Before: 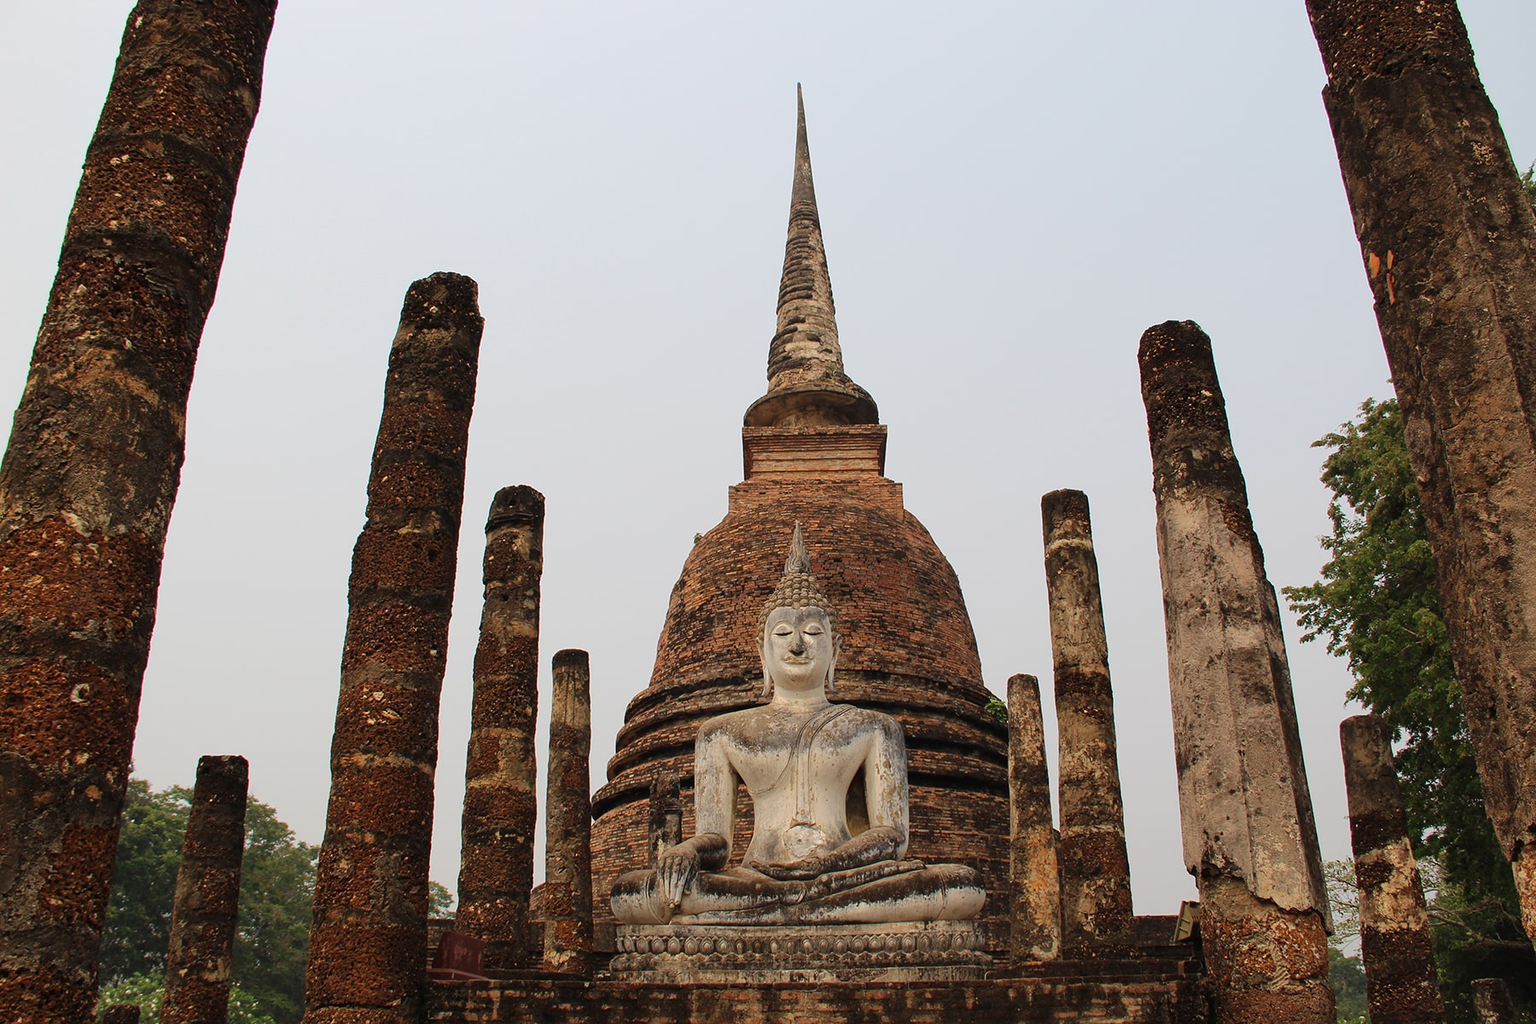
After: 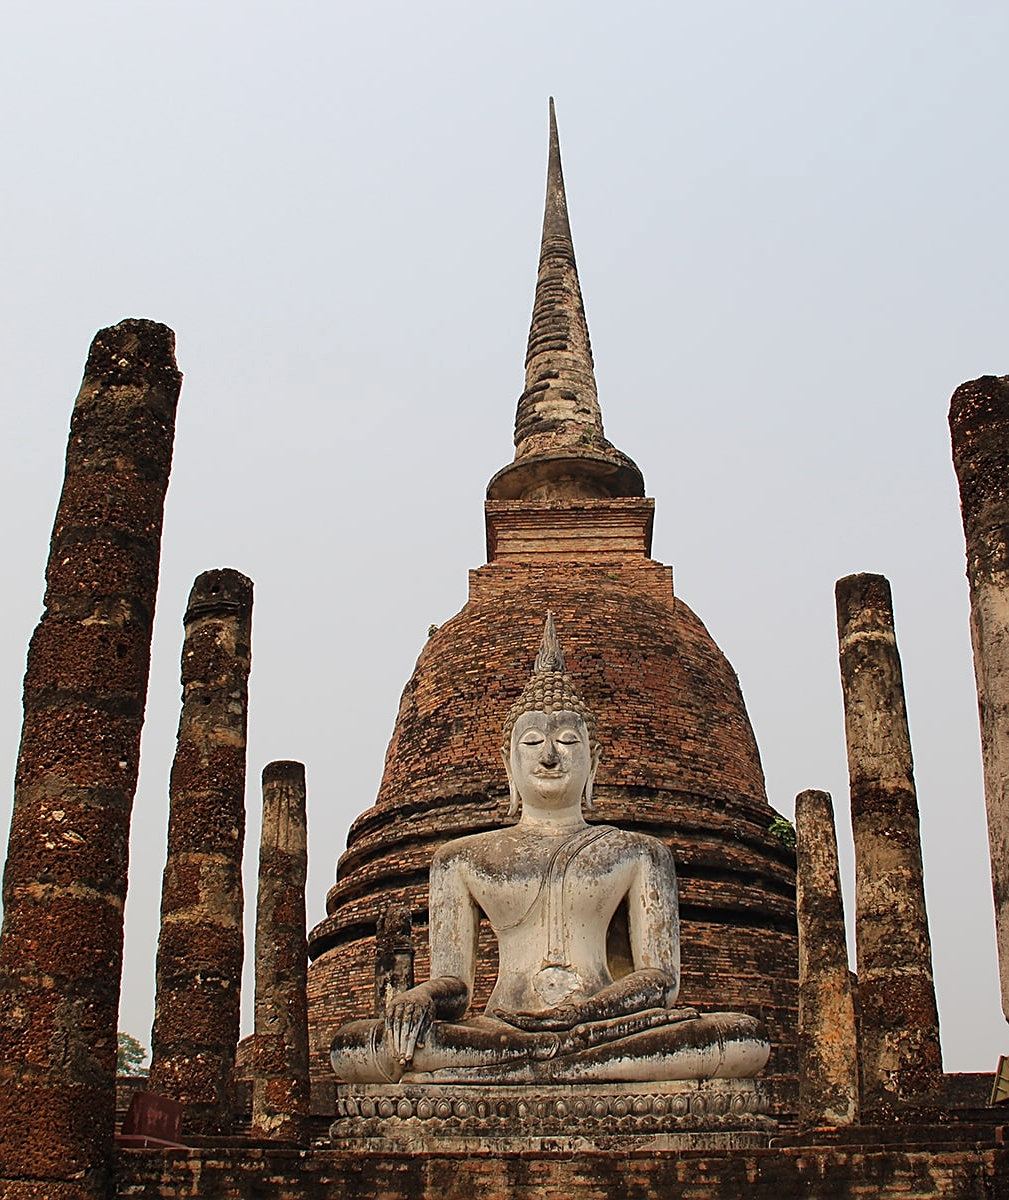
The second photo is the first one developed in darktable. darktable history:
sharpen: on, module defaults
crop: left 21.39%, right 22.546%
tone equalizer: edges refinement/feathering 500, mask exposure compensation -1.57 EV, preserve details no
